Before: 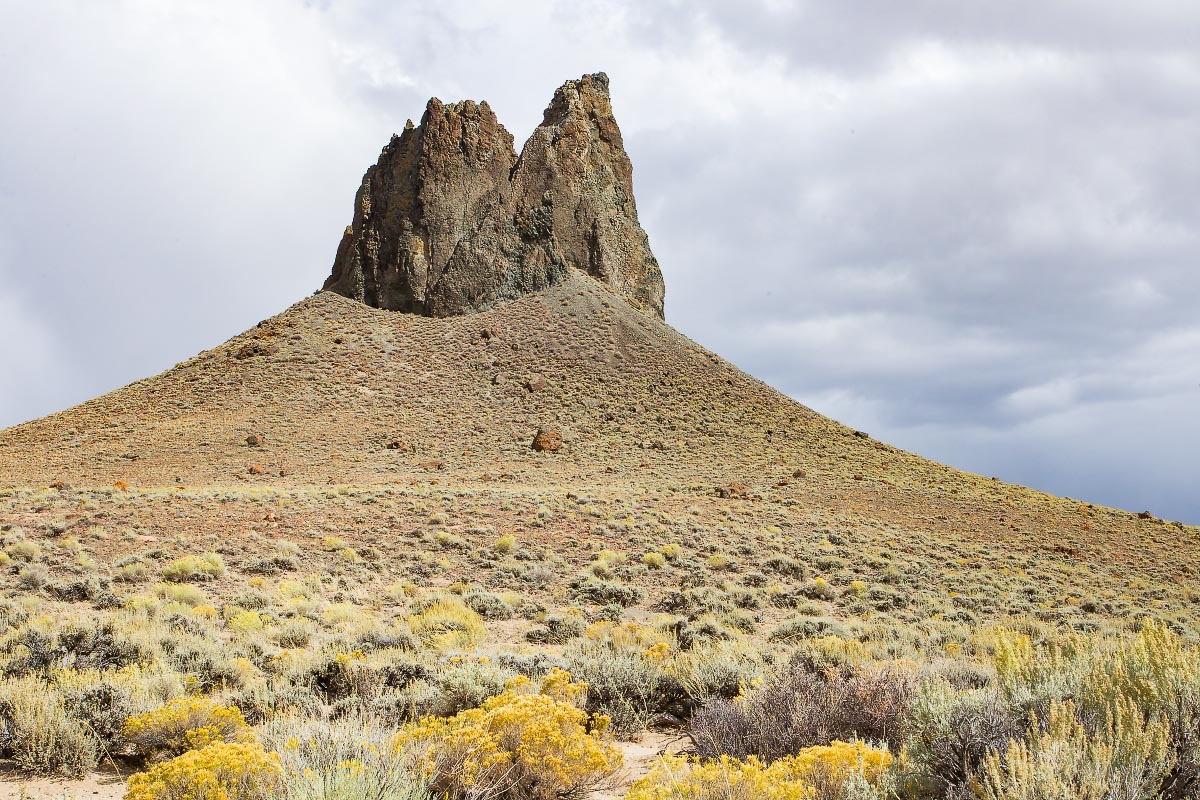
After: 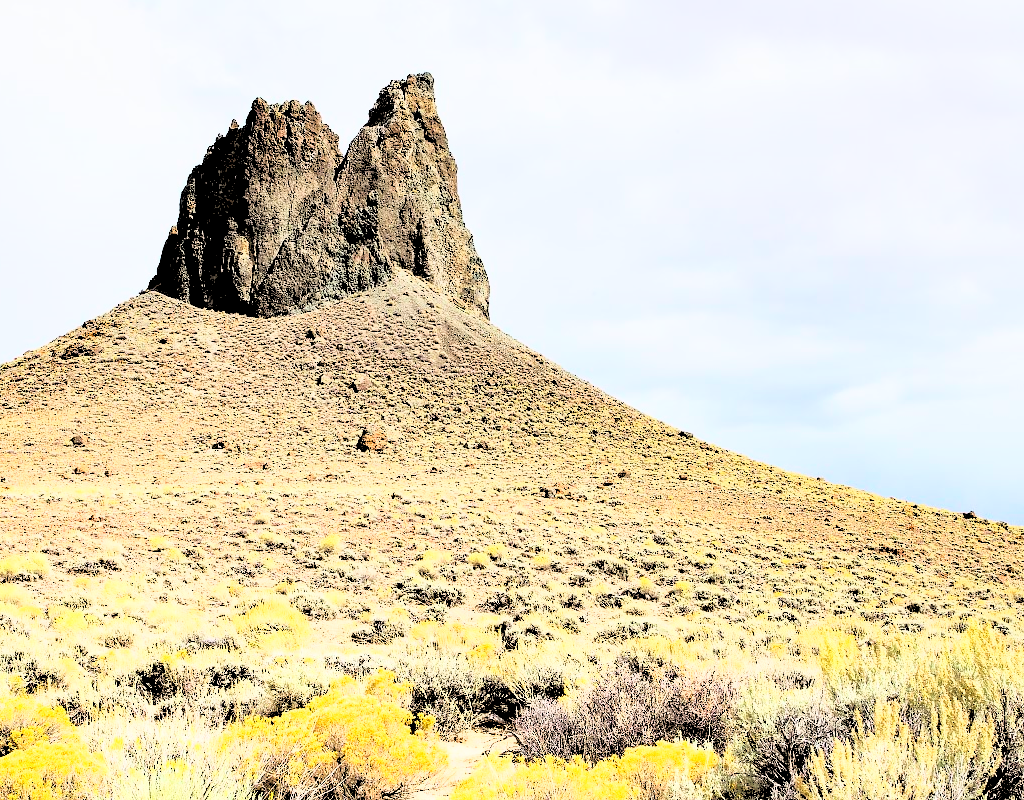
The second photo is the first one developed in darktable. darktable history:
graduated density: on, module defaults
rgb levels: levels [[0.027, 0.429, 0.996], [0, 0.5, 1], [0, 0.5, 1]]
rgb curve: curves: ch0 [(0, 0) (0.21, 0.15) (0.24, 0.21) (0.5, 0.75) (0.75, 0.96) (0.89, 0.99) (1, 1)]; ch1 [(0, 0.02) (0.21, 0.13) (0.25, 0.2) (0.5, 0.67) (0.75, 0.9) (0.89, 0.97) (1, 1)]; ch2 [(0, 0.02) (0.21, 0.13) (0.25, 0.2) (0.5, 0.67) (0.75, 0.9) (0.89, 0.97) (1, 1)], compensate middle gray true
crop and rotate: left 14.584%
